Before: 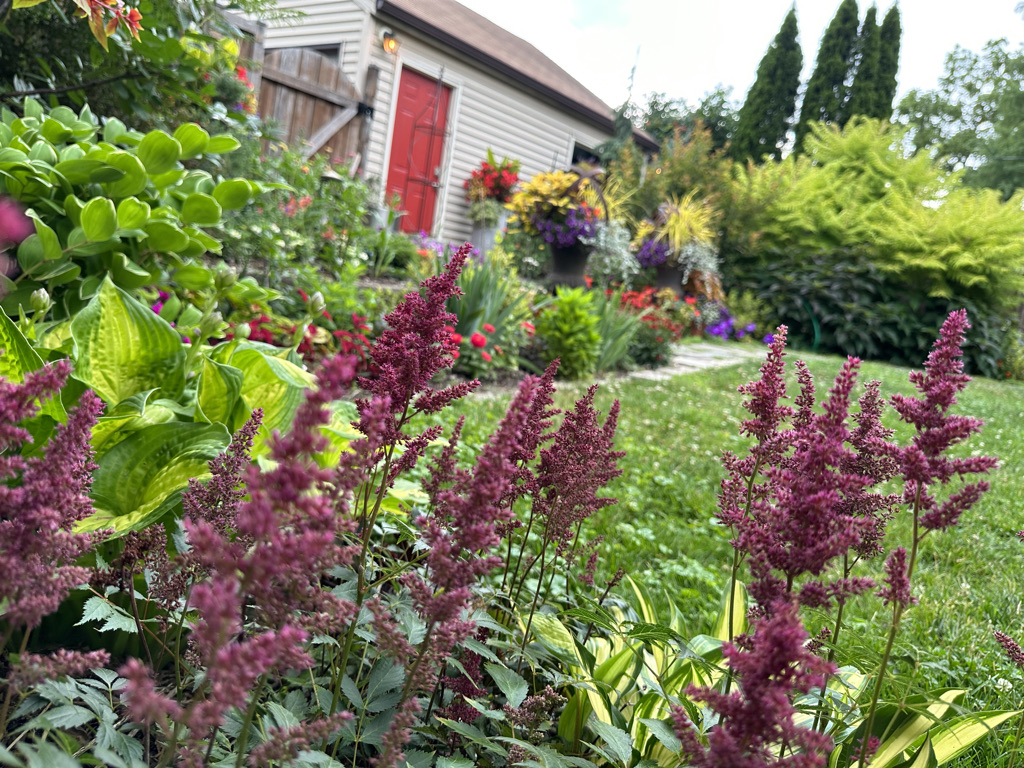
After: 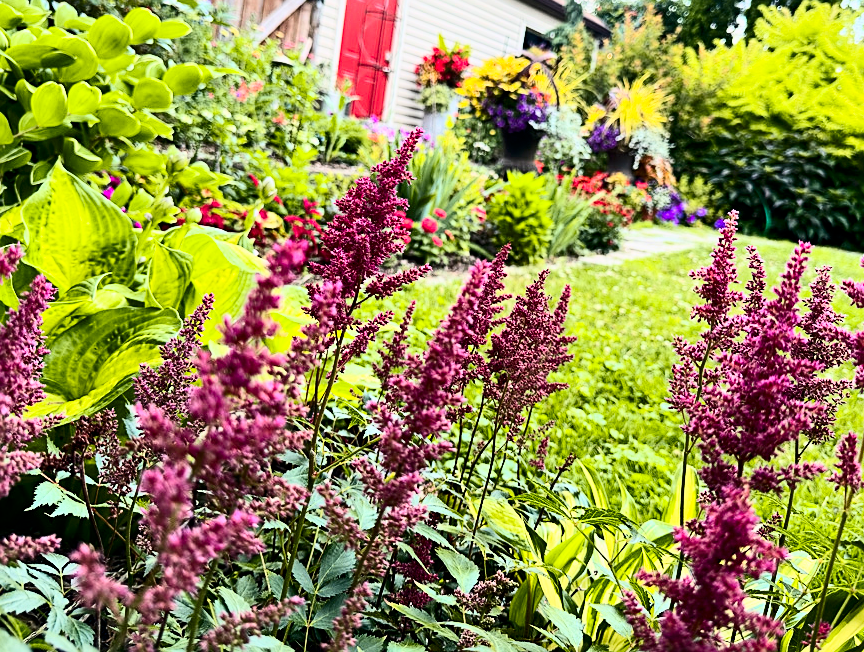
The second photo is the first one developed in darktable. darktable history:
crop and rotate: left 4.873%, top 15.002%, right 10.716%
tone equalizer: on, module defaults
sharpen: on, module defaults
exposure: black level correction 0, exposure 0.589 EV, compensate exposure bias true, compensate highlight preservation false
color zones: curves: ch2 [(0, 0.5) (0.143, 0.5) (0.286, 0.489) (0.415, 0.421) (0.571, 0.5) (0.714, 0.5) (0.857, 0.5) (1, 0.5)]
filmic rgb: middle gray luminance 29.26%, black relative exposure -10.36 EV, white relative exposure 5.49 EV, target black luminance 0%, hardness 3.94, latitude 1.56%, contrast 1.123, highlights saturation mix 5.8%, shadows ↔ highlights balance 15.53%, color science v6 (2022)
contrast brightness saturation: contrast 0.401, brightness 0.04, saturation 0.254
